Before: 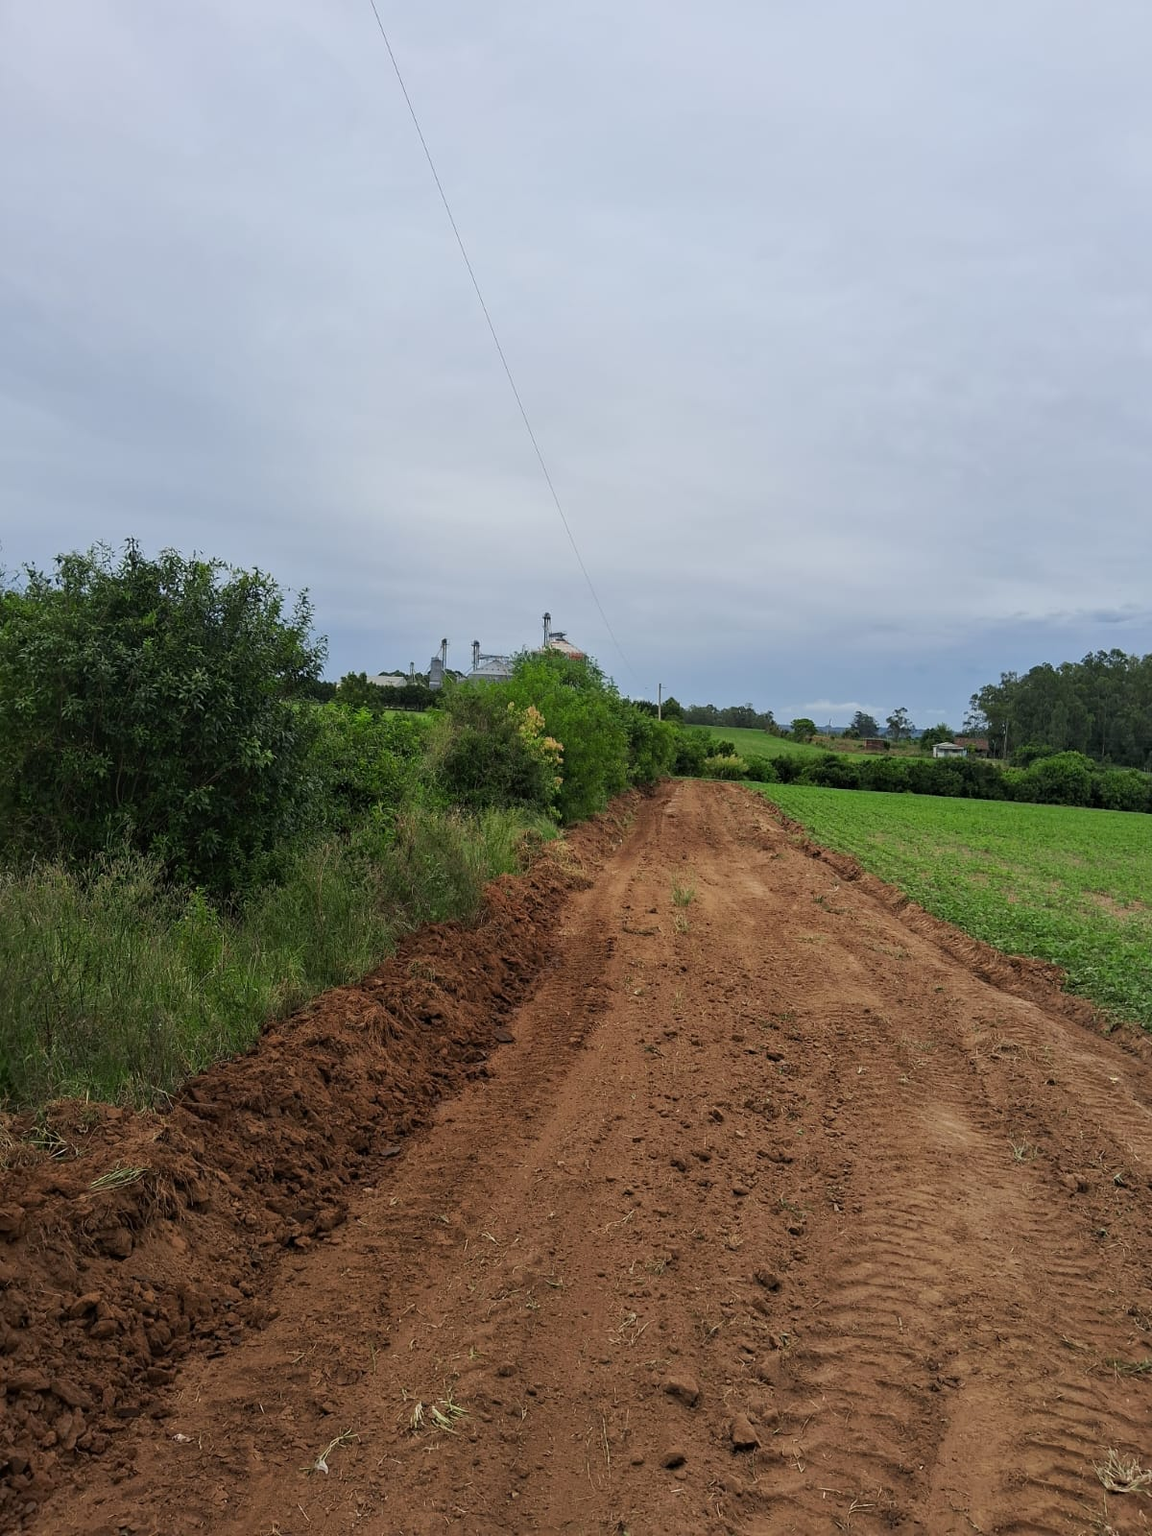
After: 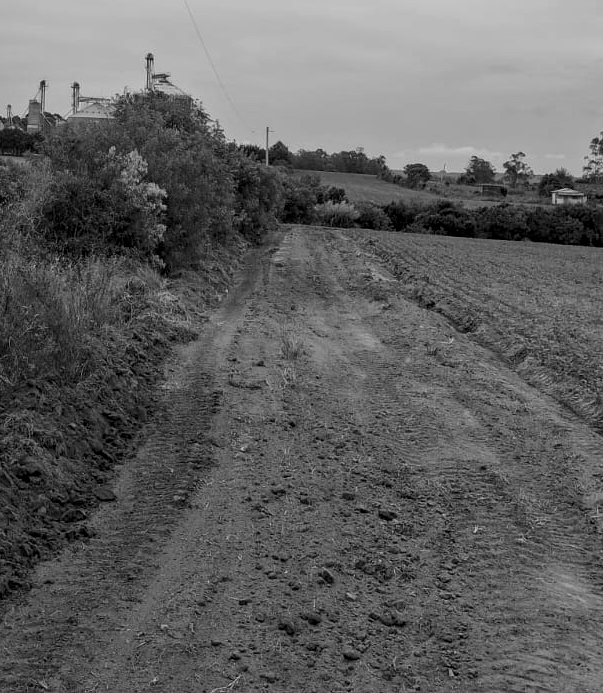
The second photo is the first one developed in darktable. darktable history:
color calibration: output gray [0.23, 0.37, 0.4, 0], gray › normalize channels true, illuminant same as pipeline (D50), adaptation XYZ, x 0.346, y 0.359, gamut compression 0
local contrast: on, module defaults
rotate and perspective: automatic cropping off
crop: left 35.03%, top 36.625%, right 14.663%, bottom 20.057%
